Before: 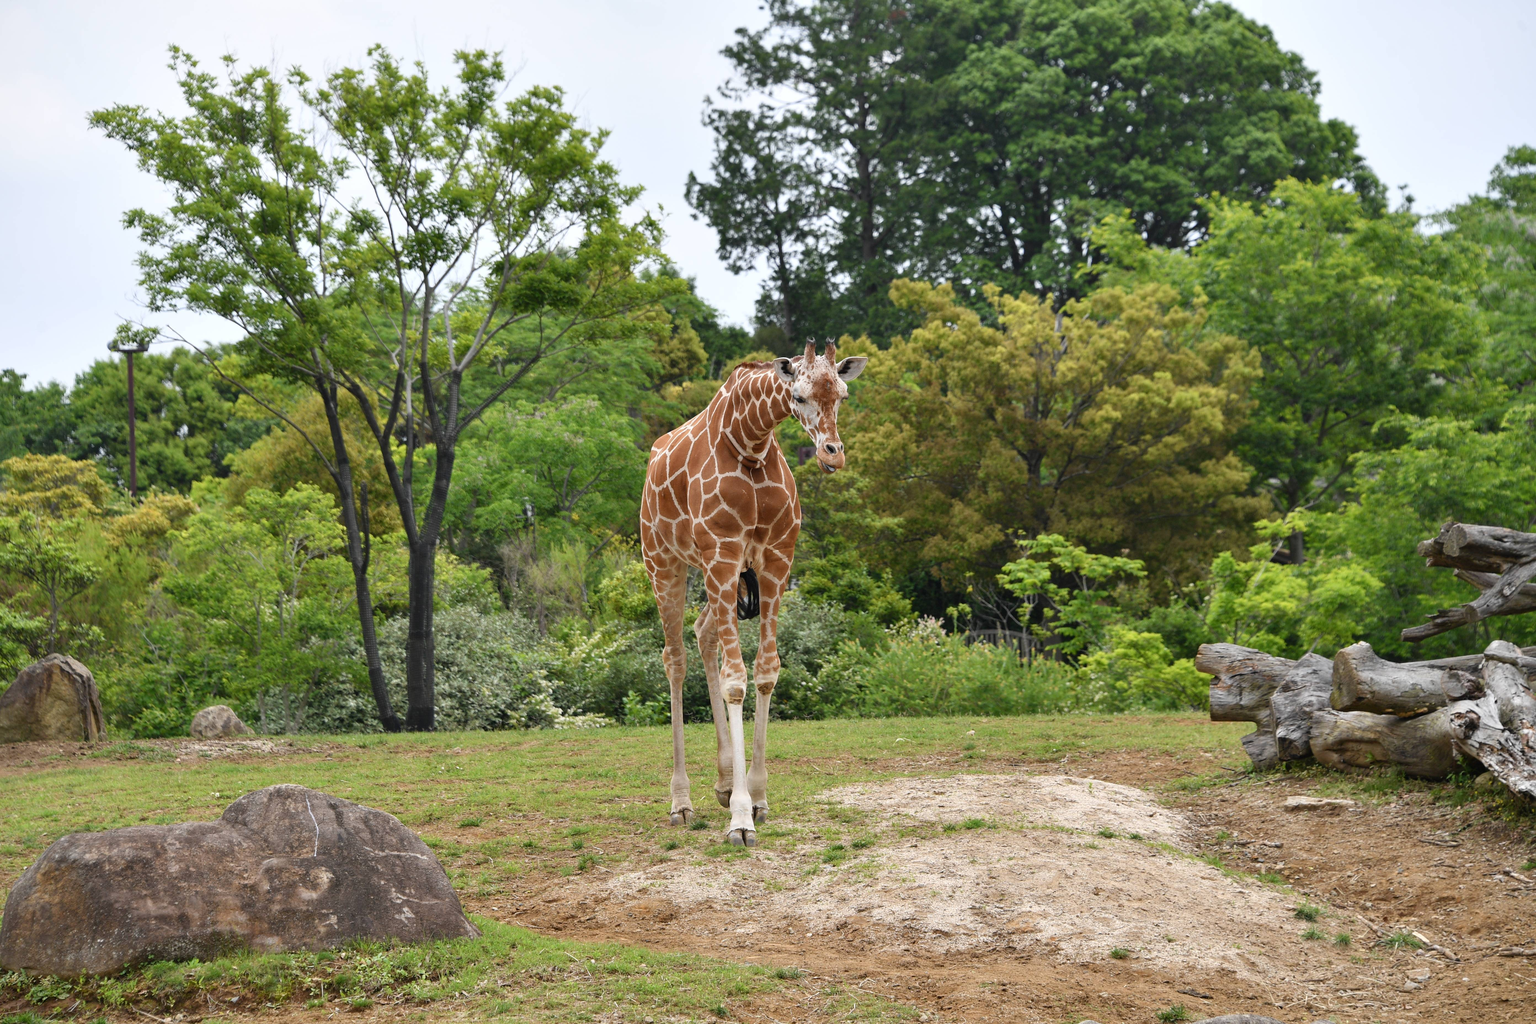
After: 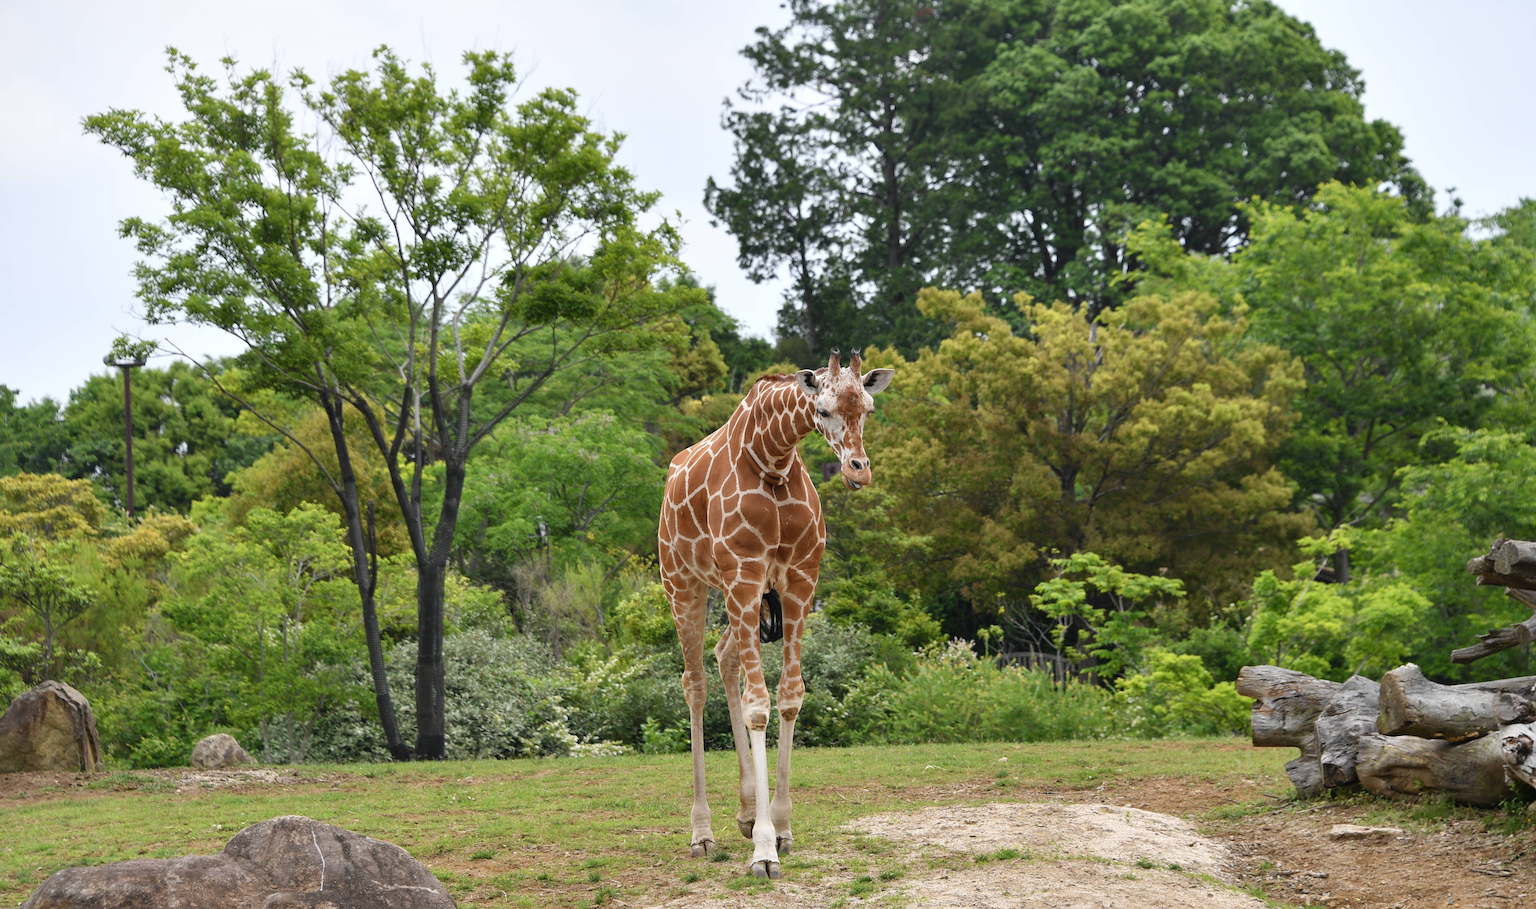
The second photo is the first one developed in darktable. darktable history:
crop and rotate: angle 0.2°, left 0.275%, right 3.127%, bottom 14.18%
